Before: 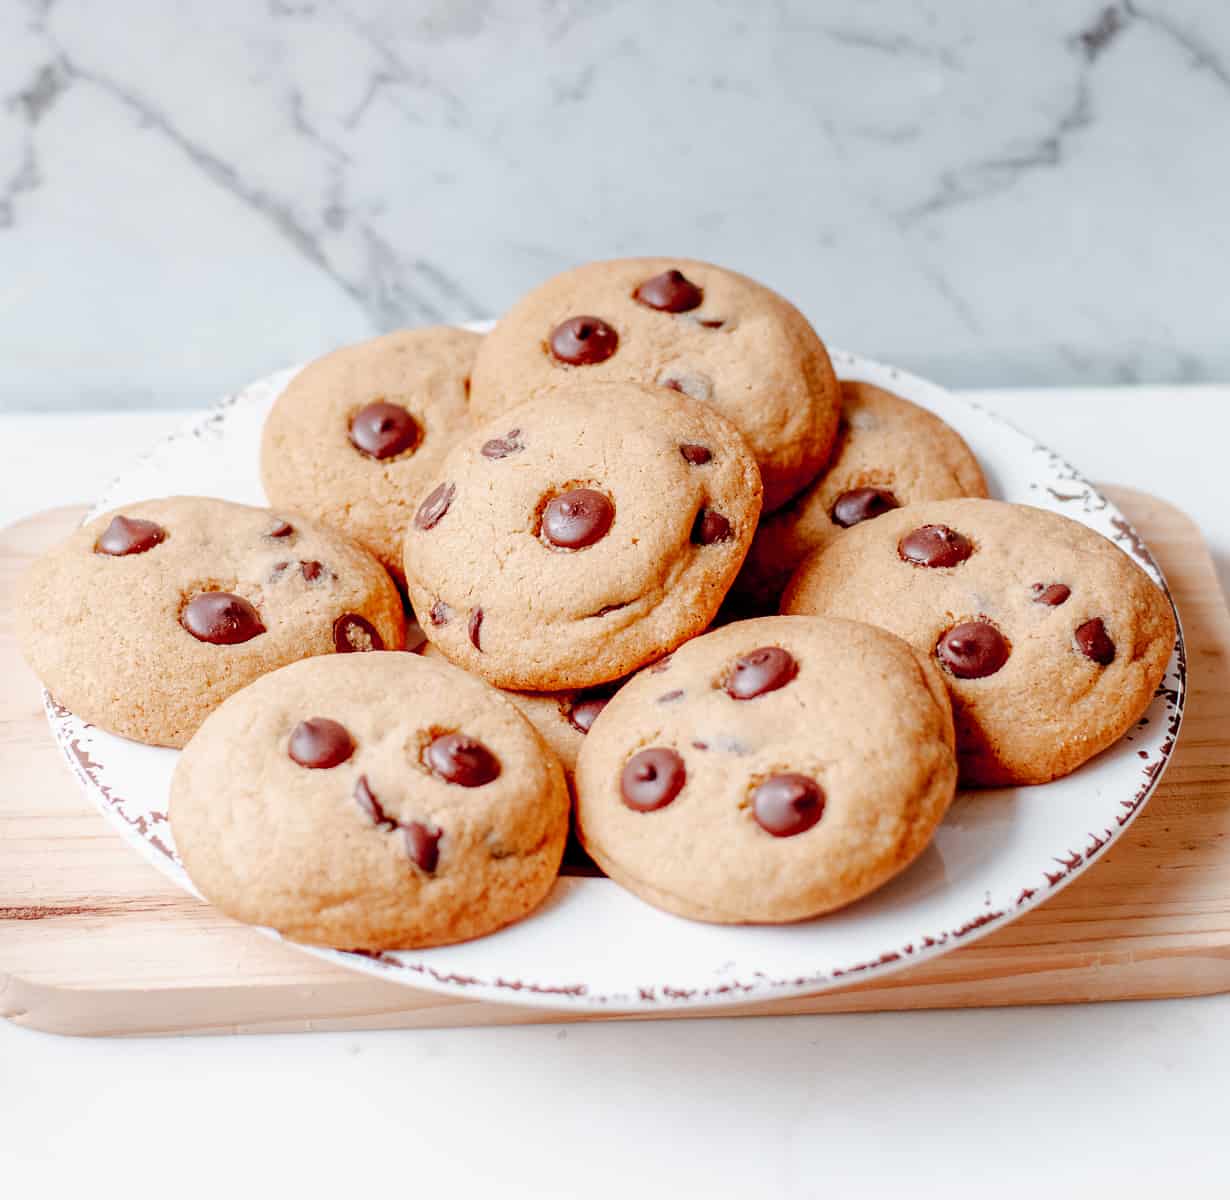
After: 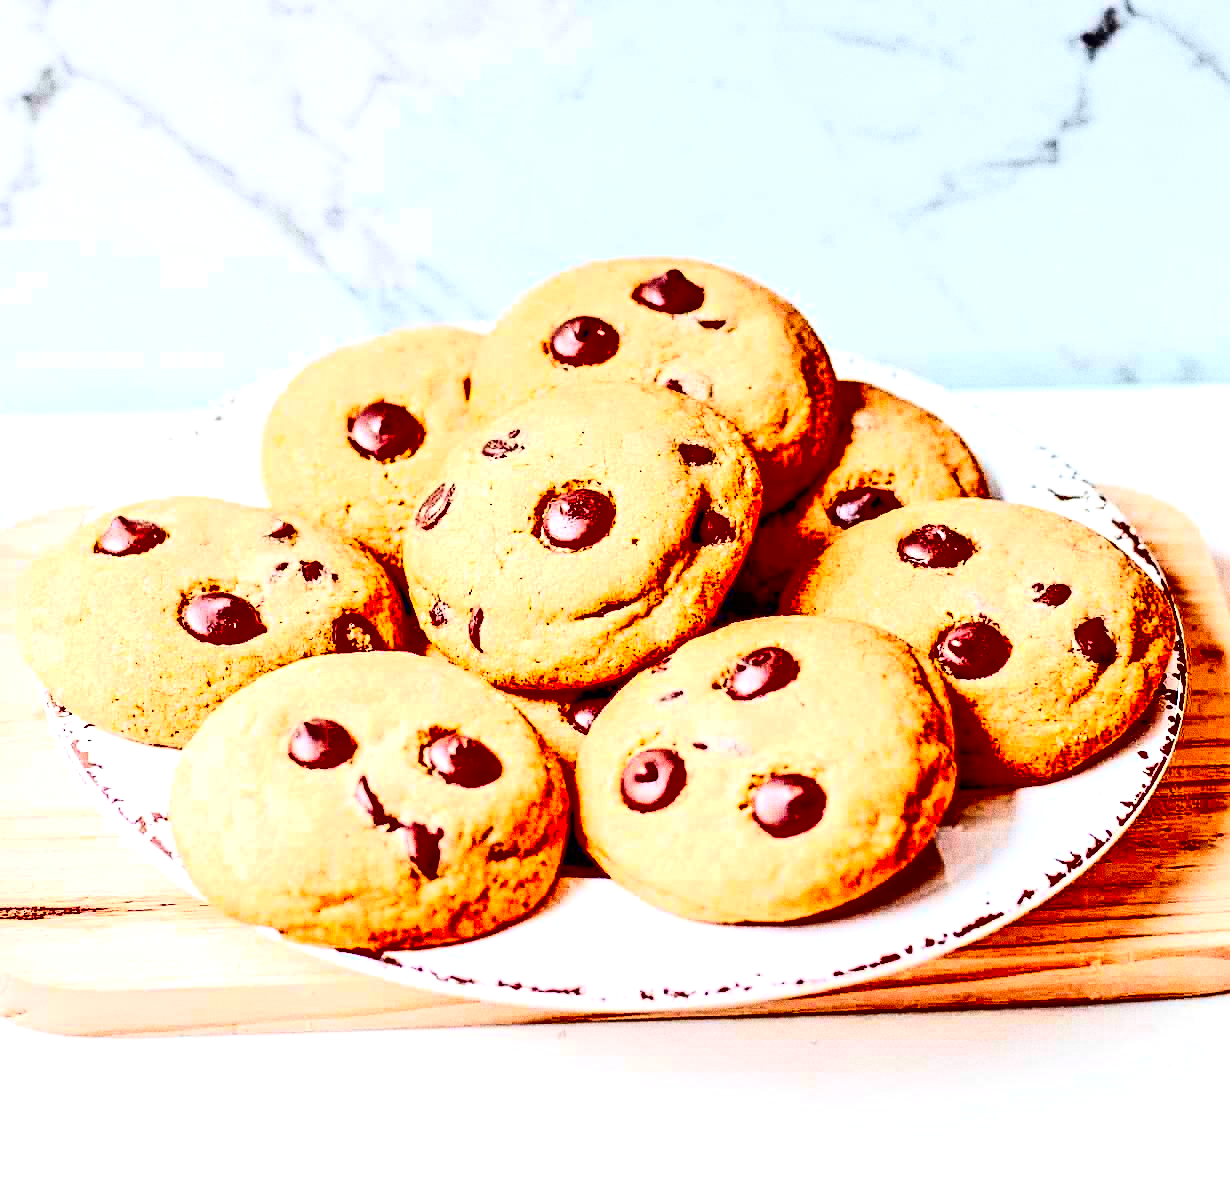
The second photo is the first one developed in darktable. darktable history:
contrast brightness saturation: contrast 0.77, brightness -1, saturation 1
tone equalizer: -7 EV 0.15 EV, -6 EV 0.6 EV, -5 EV 1.15 EV, -4 EV 1.33 EV, -3 EV 1.15 EV, -2 EV 0.6 EV, -1 EV 0.15 EV, mask exposure compensation -0.5 EV
exposure: exposure 0.6 EV, compensate highlight preservation false
contrast equalizer: octaves 7, y [[0.5, 0.542, 0.583, 0.625, 0.667, 0.708], [0.5 ×6], [0.5 ×6], [0 ×6], [0 ×6]]
grain: coarseness 0.09 ISO, strength 40%
